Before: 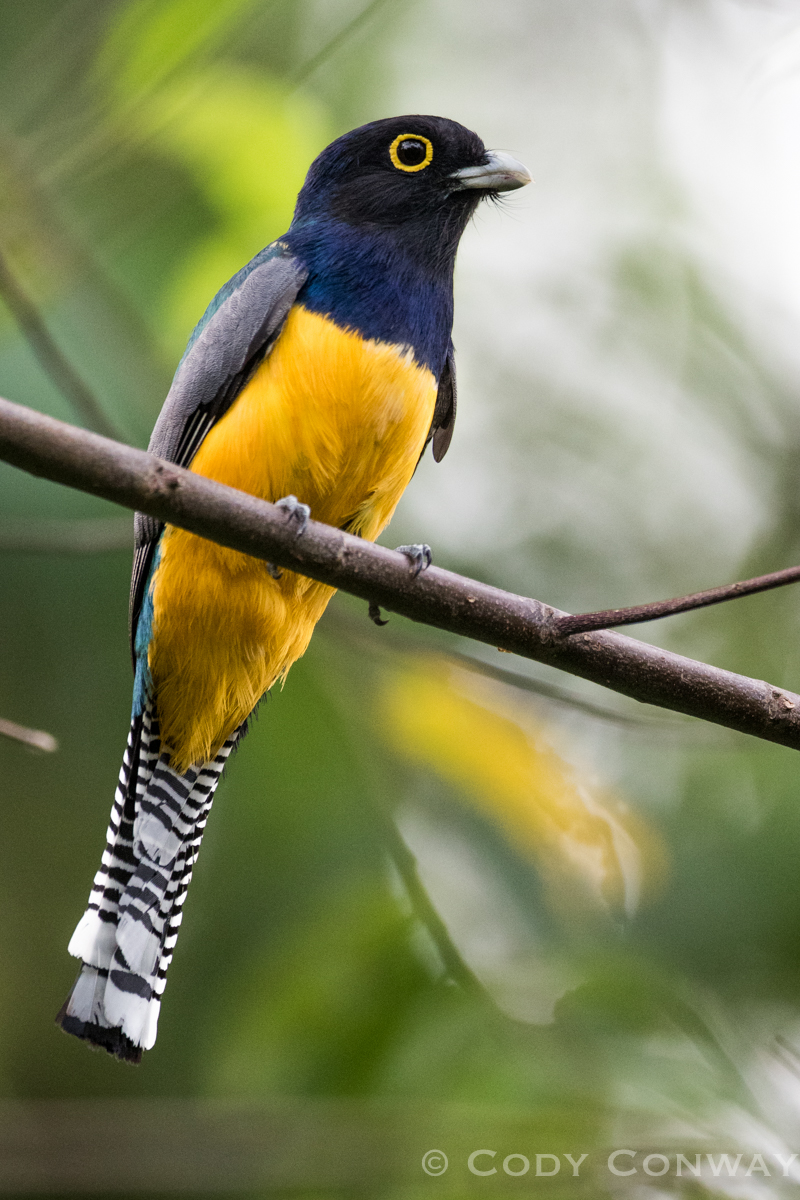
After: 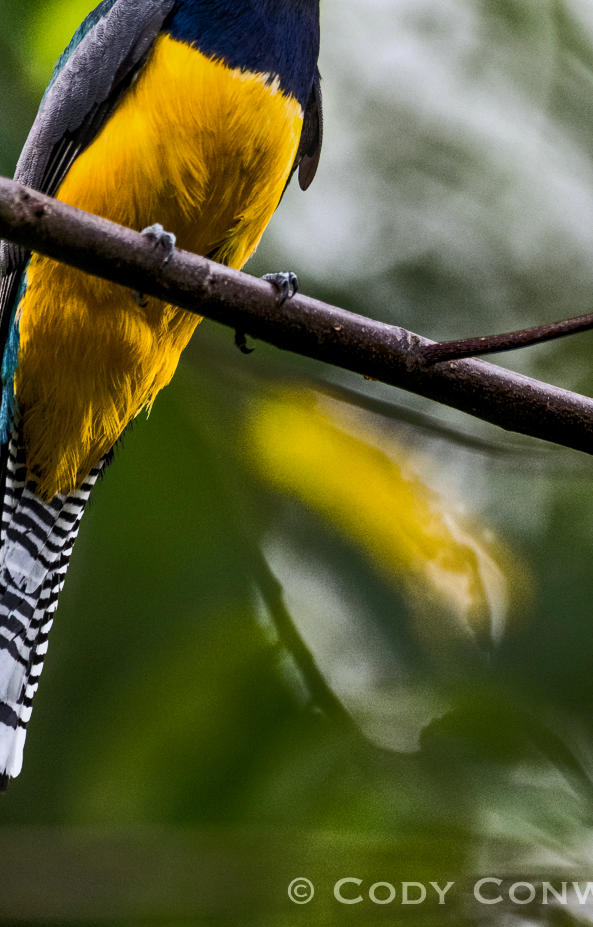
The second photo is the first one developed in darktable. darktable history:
color correction: highlights a* -0.134, highlights b* -5.48, shadows a* -0.134, shadows b* -0.134
shadows and highlights: soften with gaussian
color balance rgb: linear chroma grading › global chroma 9.808%, perceptual saturation grading › global saturation 25.727%, perceptual brilliance grading › highlights 1.467%, perceptual brilliance grading › mid-tones -50.265%, perceptual brilliance grading › shadows -49.949%
local contrast: on, module defaults
exposure: exposure -0.11 EV, compensate highlight preservation false
crop: left 16.843%, top 22.737%, right 8.997%
haze removal: compatibility mode true, adaptive false
